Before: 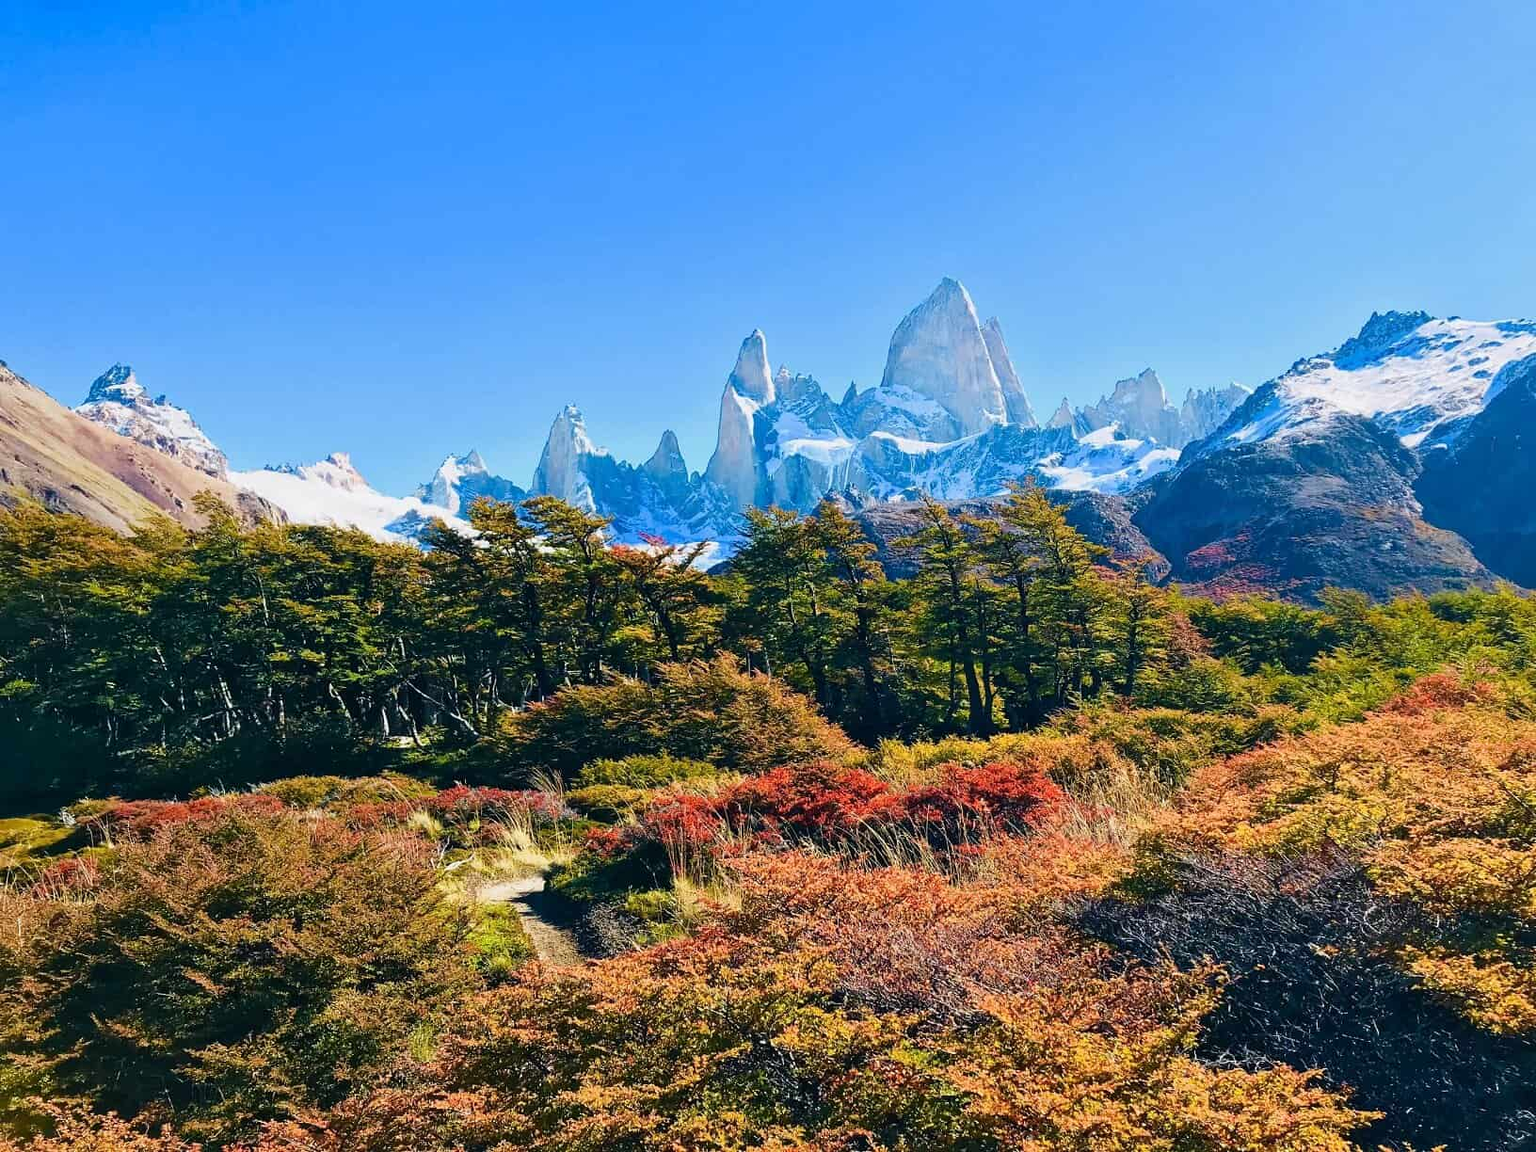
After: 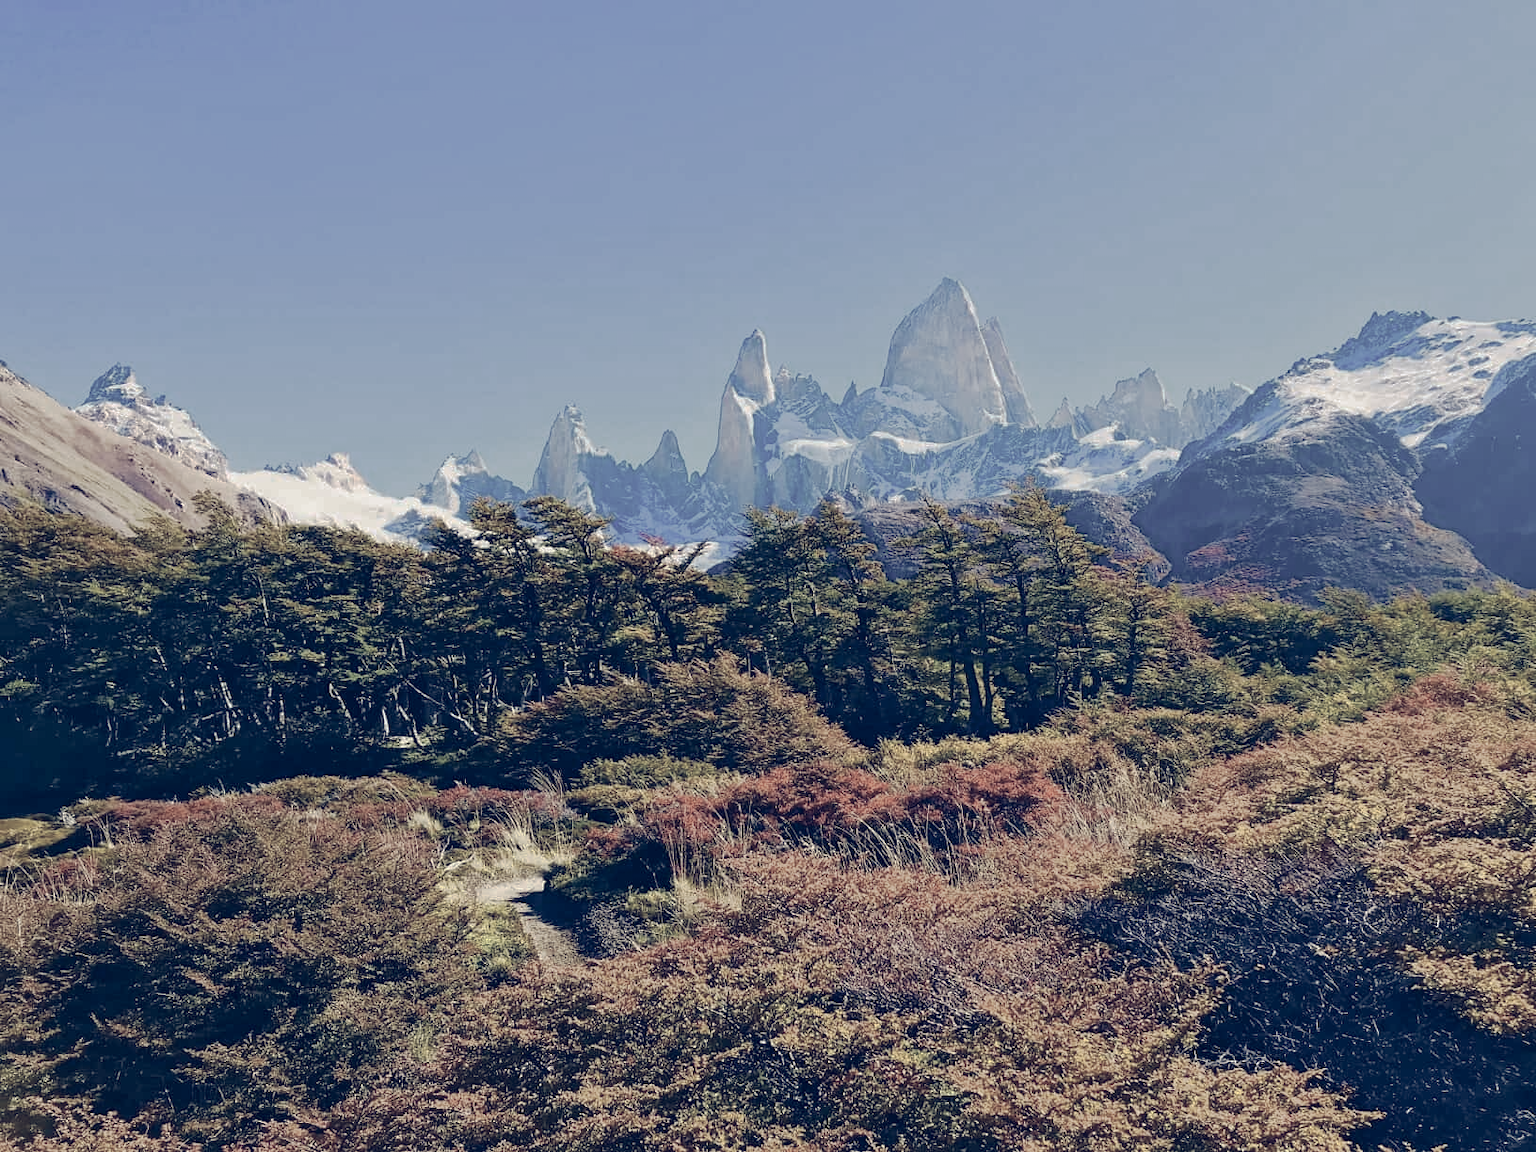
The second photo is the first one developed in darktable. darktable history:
tone curve: curves: ch0 [(0, 0) (0.003, 0.003) (0.011, 0.011) (0.025, 0.025) (0.044, 0.044) (0.069, 0.068) (0.1, 0.098) (0.136, 0.134) (0.177, 0.175) (0.224, 0.221) (0.277, 0.273) (0.335, 0.33) (0.399, 0.393) (0.468, 0.461) (0.543, 0.534) (0.623, 0.614) (0.709, 0.69) (0.801, 0.752) (0.898, 0.835) (1, 1)], preserve colors none
color look up table: target L [79.41, 68.15, 58.88, 46.09, 200.08, 100.29, 87.07, 80.38, 62.97, 62.95, 58.1, 56.02, 56.93, 38.51, 57.28, 56.53, 48.92, 40.72, 37.93, 22.91, 63.07, 68.26, 51.94, 52.38, 0 ×25], target a [1.501, -7.934, -13.79, -4.807, 0, -0.039, 0.699, 1.514, 6.825, 7.781, 14.49, 1.293, 20.44, 8.968, 4.42, 19.47, 4.694, 1.705, 11.76, 2.978, -8.422, 1.247, -7.453, 0.082, 0 ×25], target b [3.33, 17.87, 8.012, 2.892, 0, 0.486, 5.777, 30, 22.7, 6.853, 20.47, -1.338, 6.386, -0.546, -8.515, -3.803, -21.16, -7.123, -16.05, -16.57, -0.062, 1.277, -13.31, -11.44, 0 ×25], num patches 24
